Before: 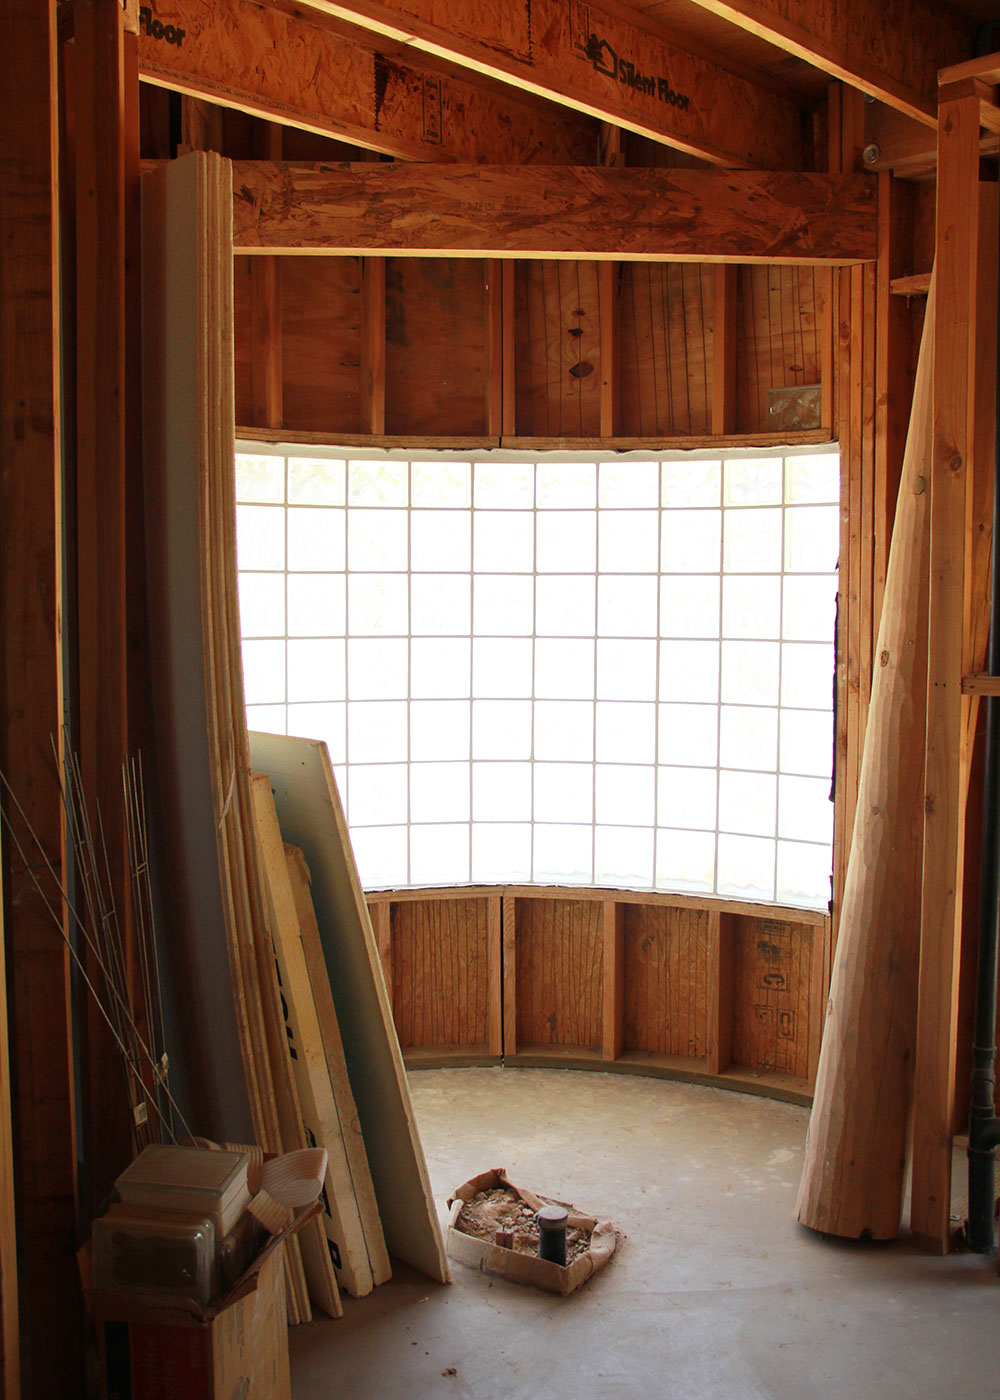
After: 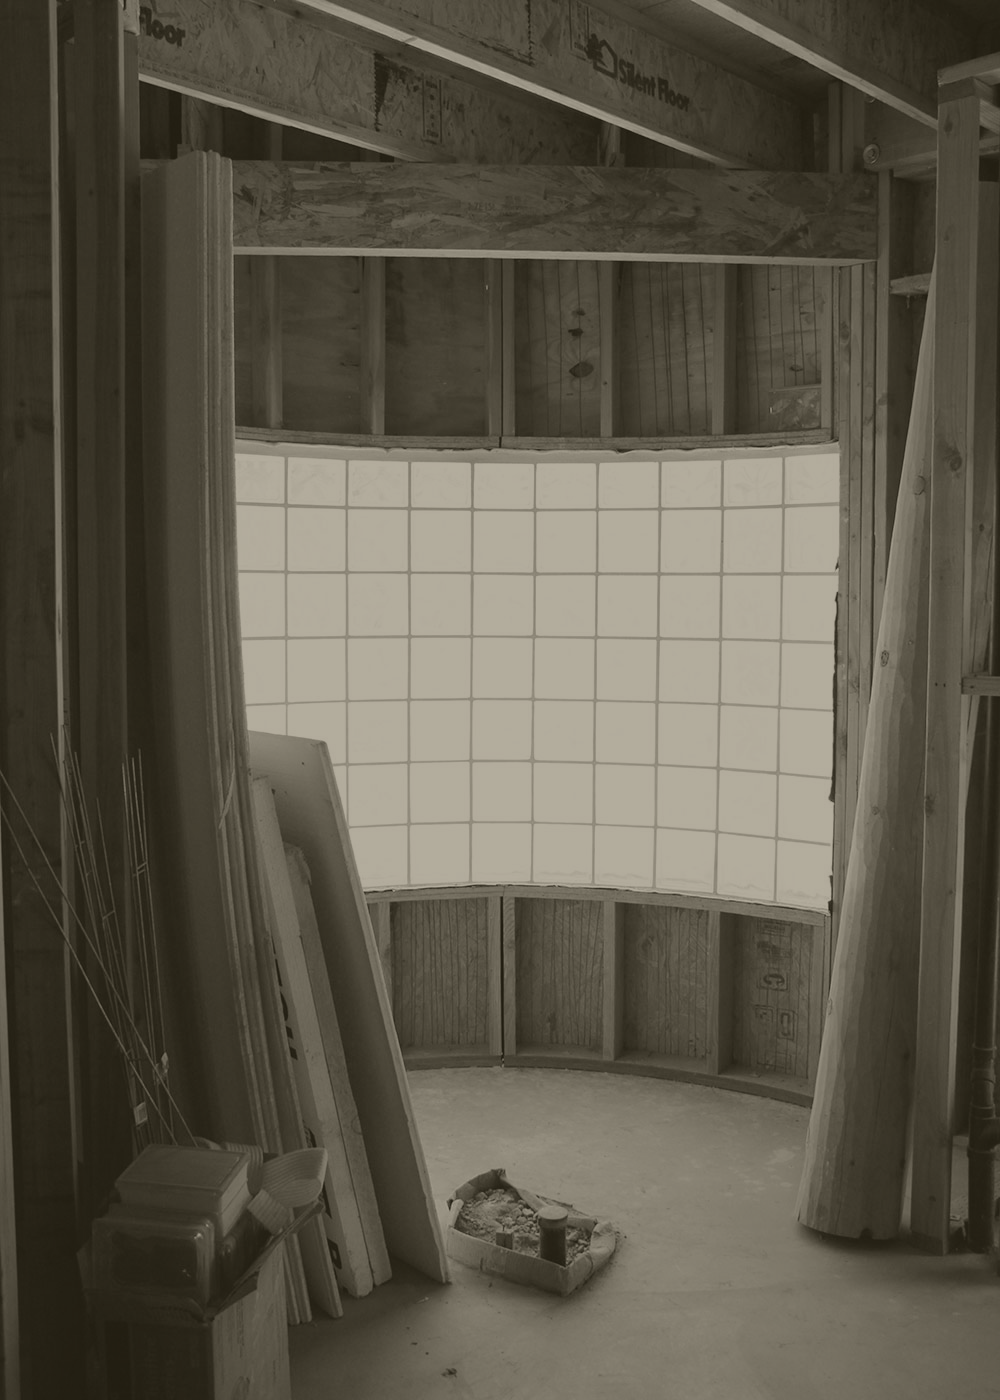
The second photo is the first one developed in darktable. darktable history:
contrast brightness saturation: saturation -0.05
colorize: hue 41.44°, saturation 22%, source mix 60%, lightness 10.61%
color balance rgb: perceptual saturation grading › global saturation 25%, perceptual brilliance grading › mid-tones 10%, perceptual brilliance grading › shadows 15%, global vibrance 20%
